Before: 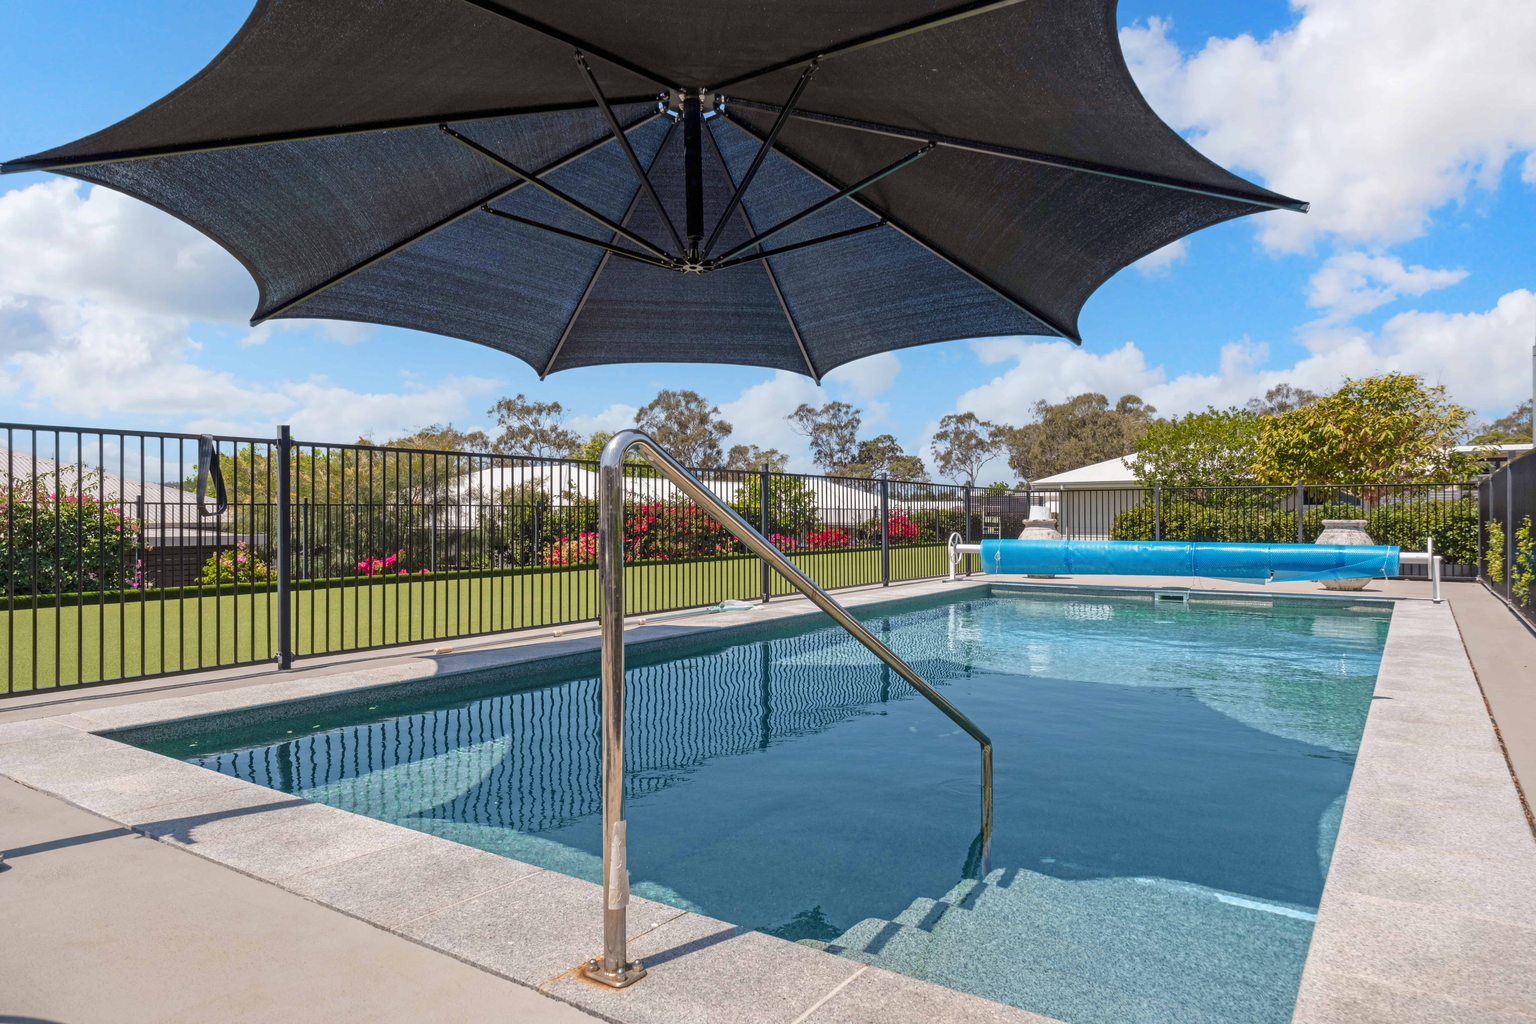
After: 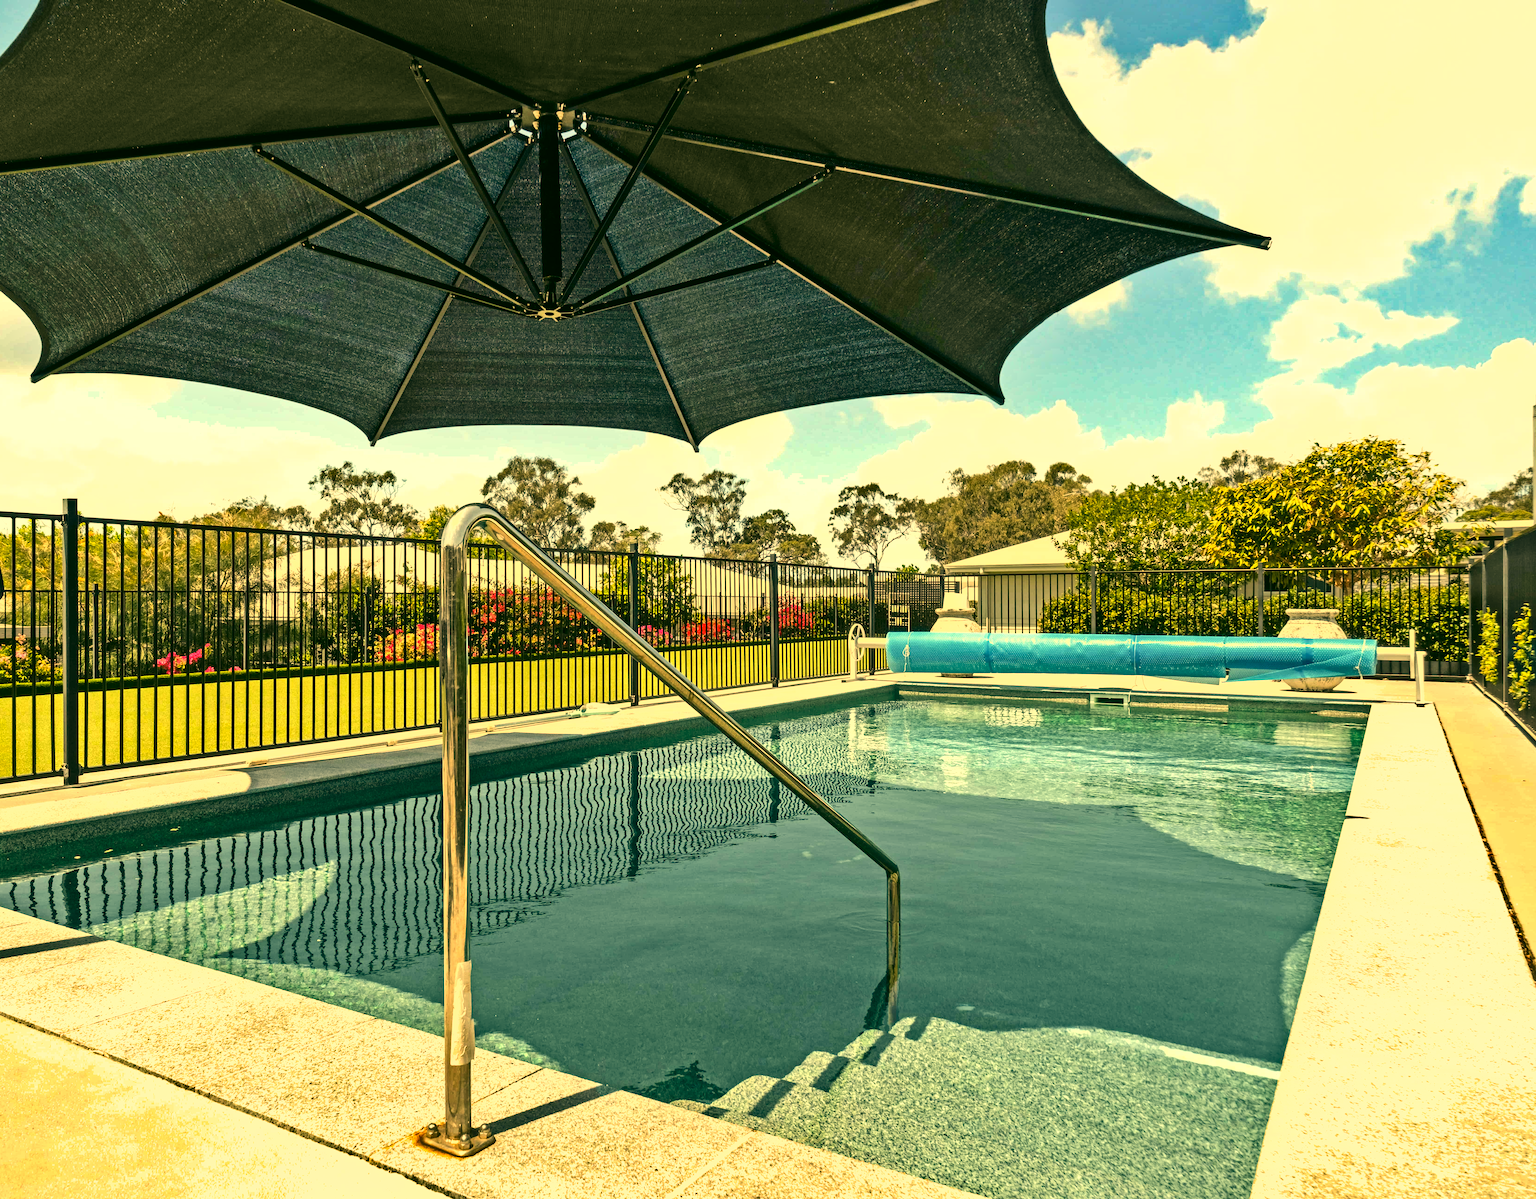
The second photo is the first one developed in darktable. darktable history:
crop and rotate: left 14.584%
tone equalizer: -8 EV -1.08 EV, -7 EV -1.01 EV, -6 EV -0.867 EV, -5 EV -0.578 EV, -3 EV 0.578 EV, -2 EV 0.867 EV, -1 EV 1.01 EV, +0 EV 1.08 EV, edges refinement/feathering 500, mask exposure compensation -1.57 EV, preserve details no
color correction: highlights a* 5.3, highlights b* 24.26, shadows a* -15.58, shadows b* 4.02
white balance: red 1.08, blue 0.791
shadows and highlights: low approximation 0.01, soften with gaussian
